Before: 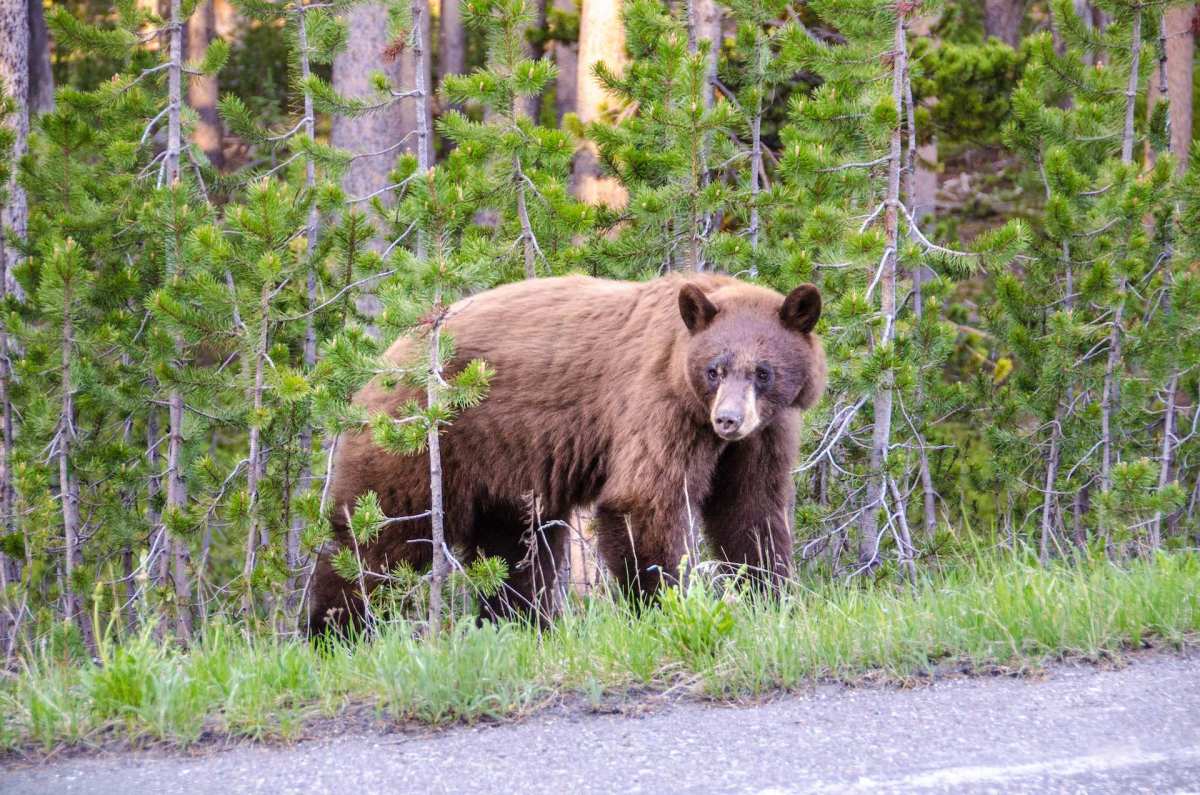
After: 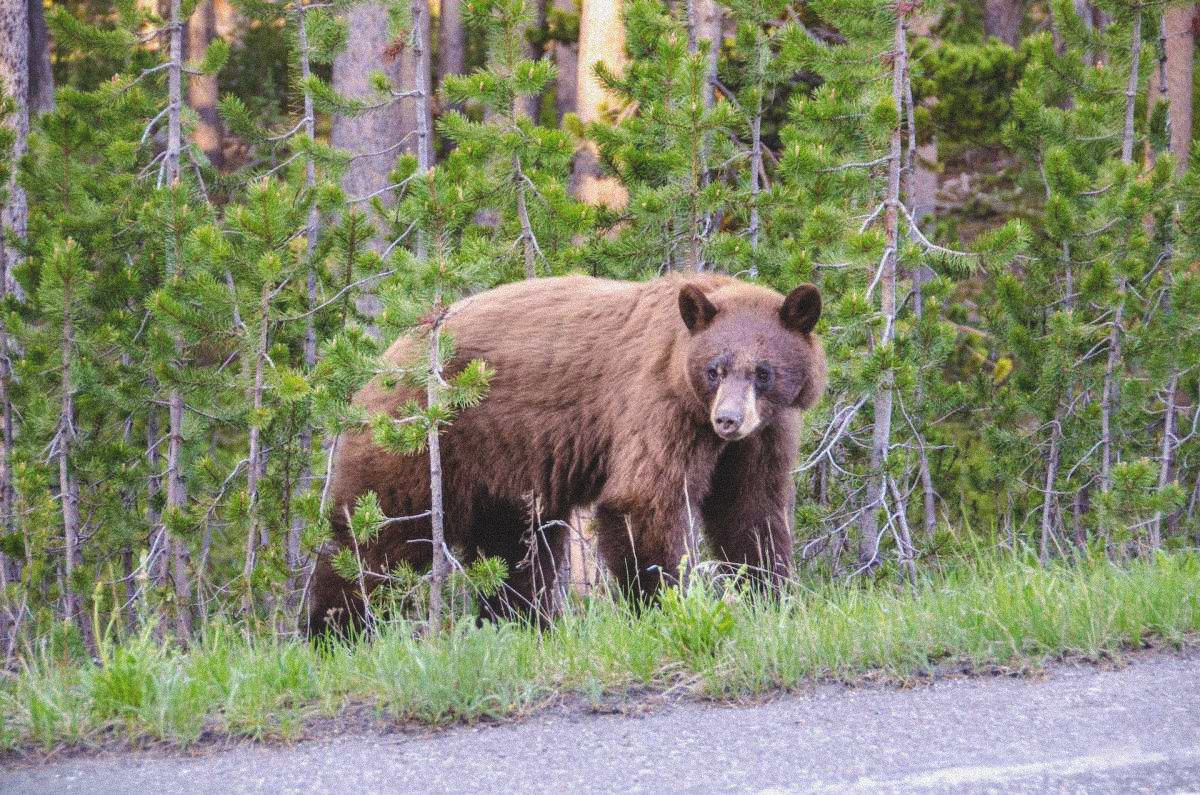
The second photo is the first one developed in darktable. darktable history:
grain: mid-tones bias 0%
exposure: black level correction -0.014, exposure -0.193 EV, compensate highlight preservation false
